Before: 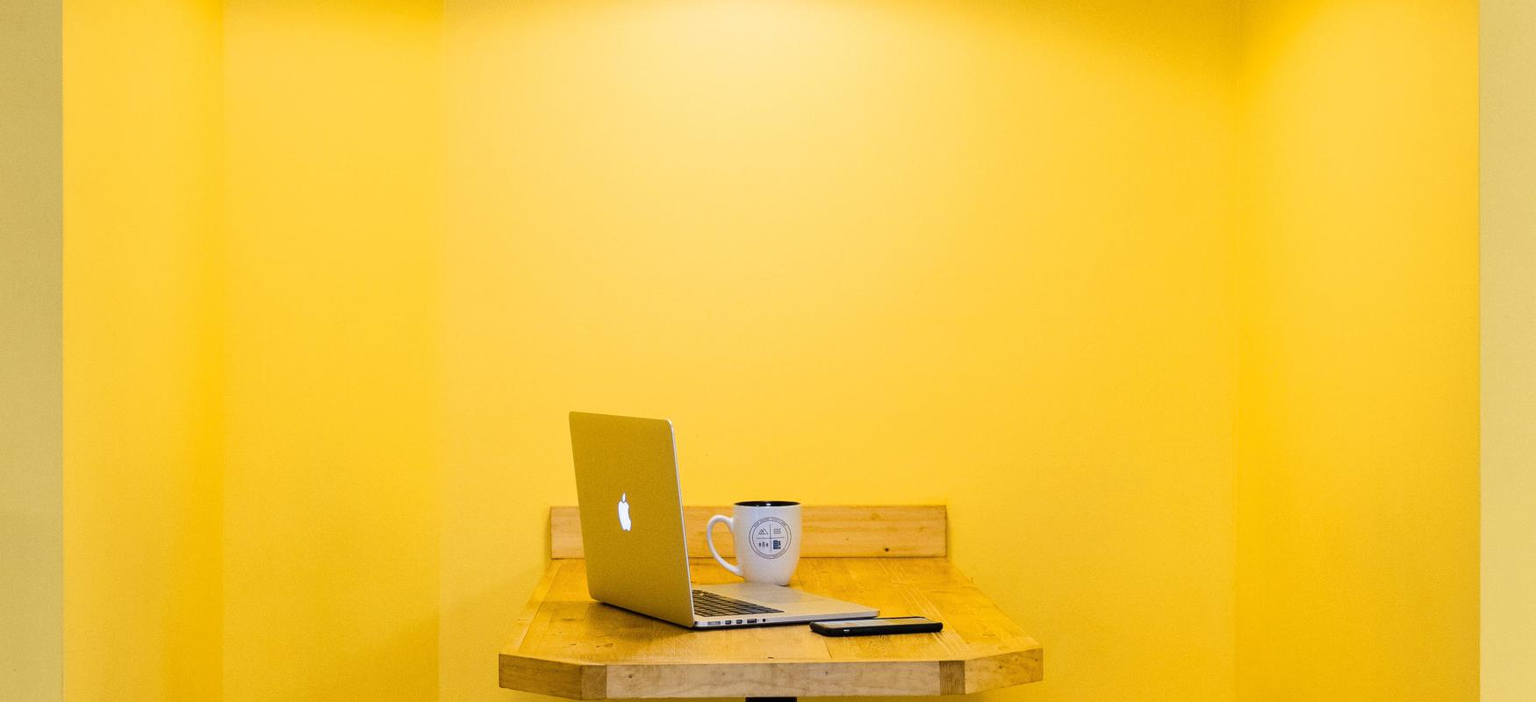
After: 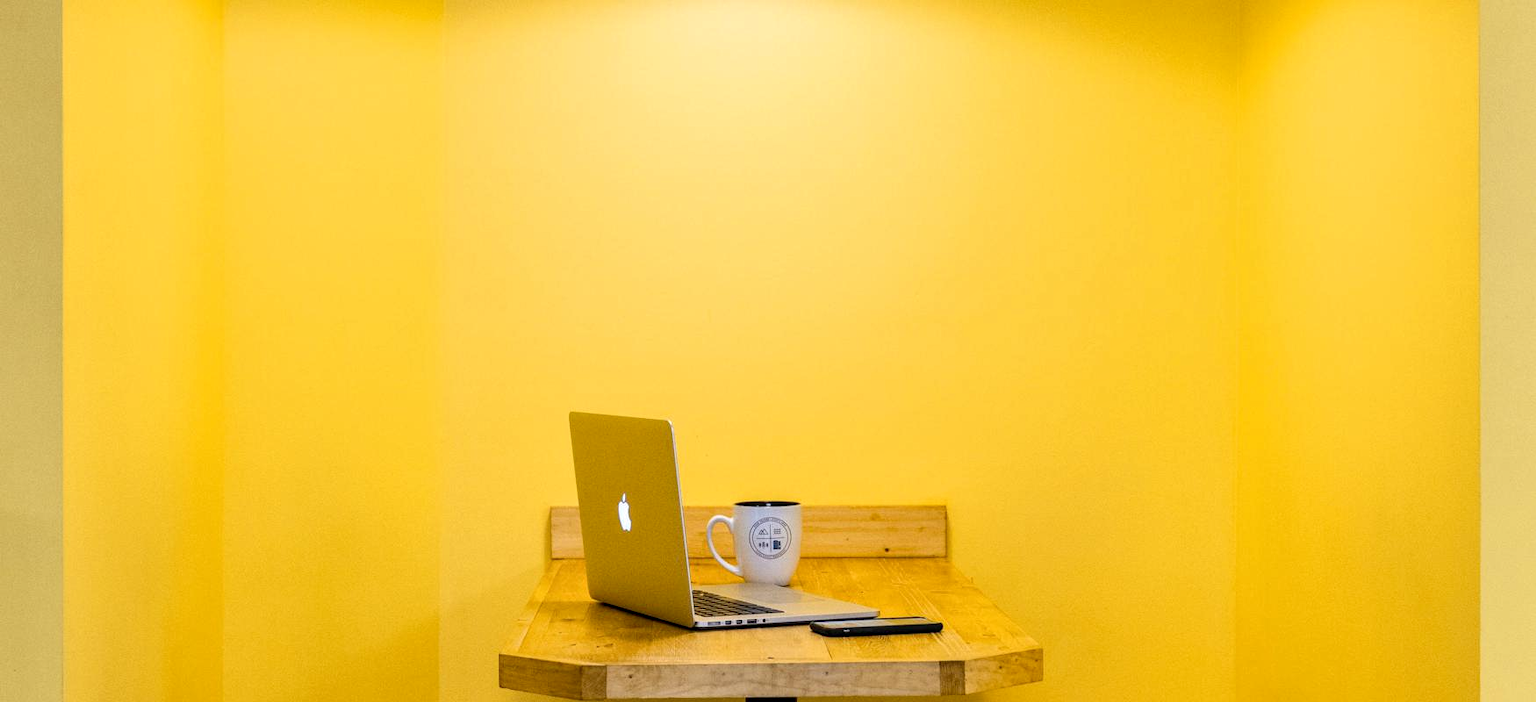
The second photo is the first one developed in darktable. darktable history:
local contrast: on, module defaults
contrast equalizer: octaves 7, y [[0.6 ×6], [0.55 ×6], [0 ×6], [0 ×6], [0 ×6]], mix 0.15
